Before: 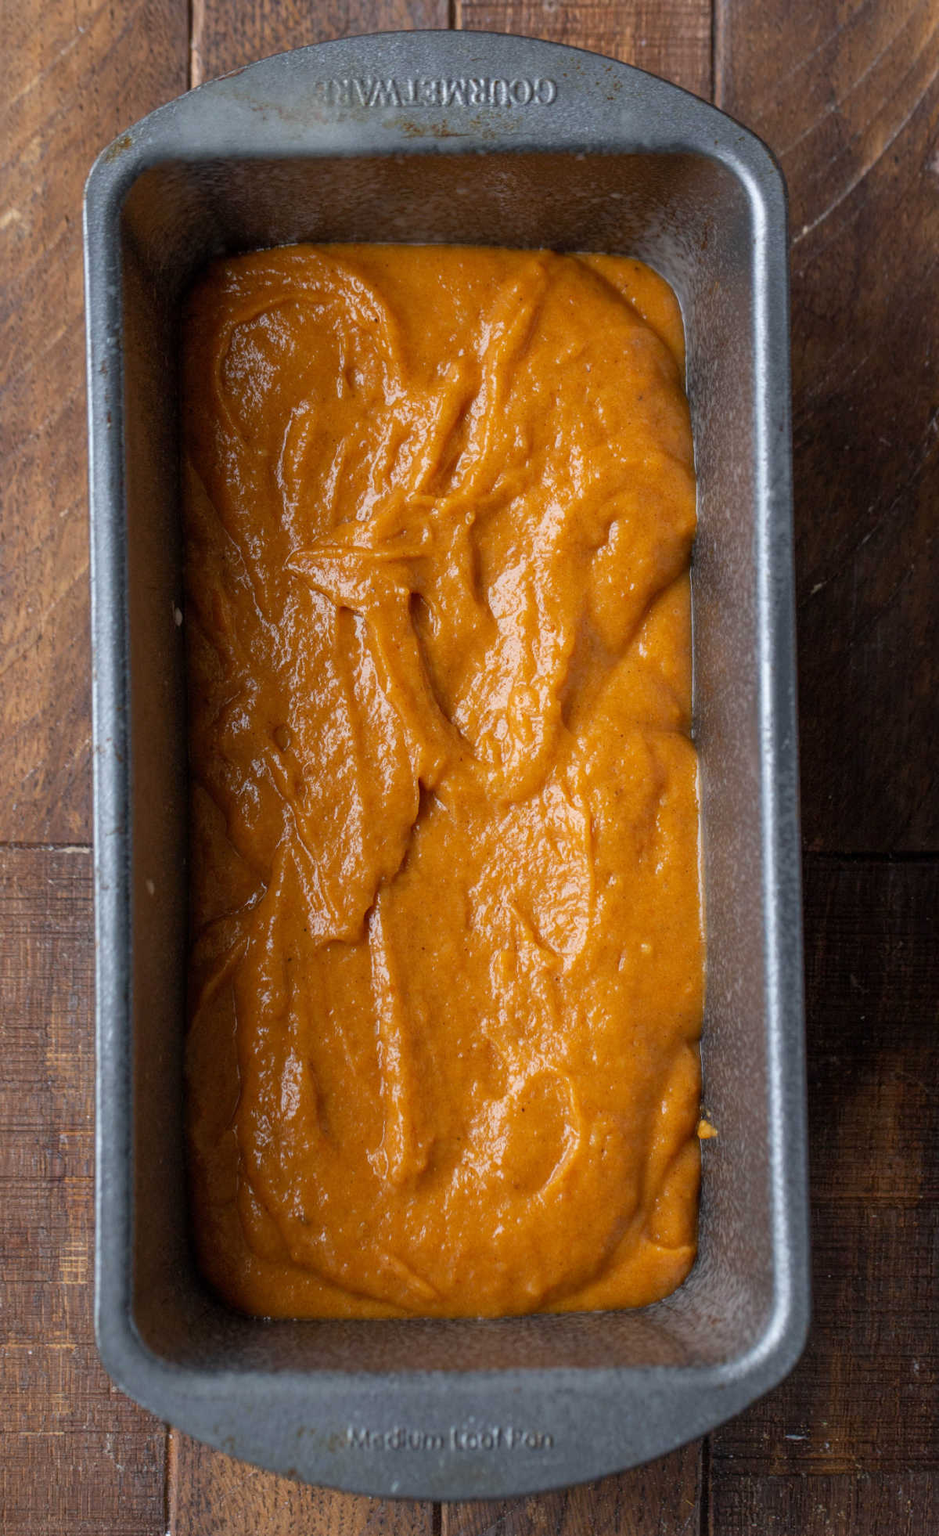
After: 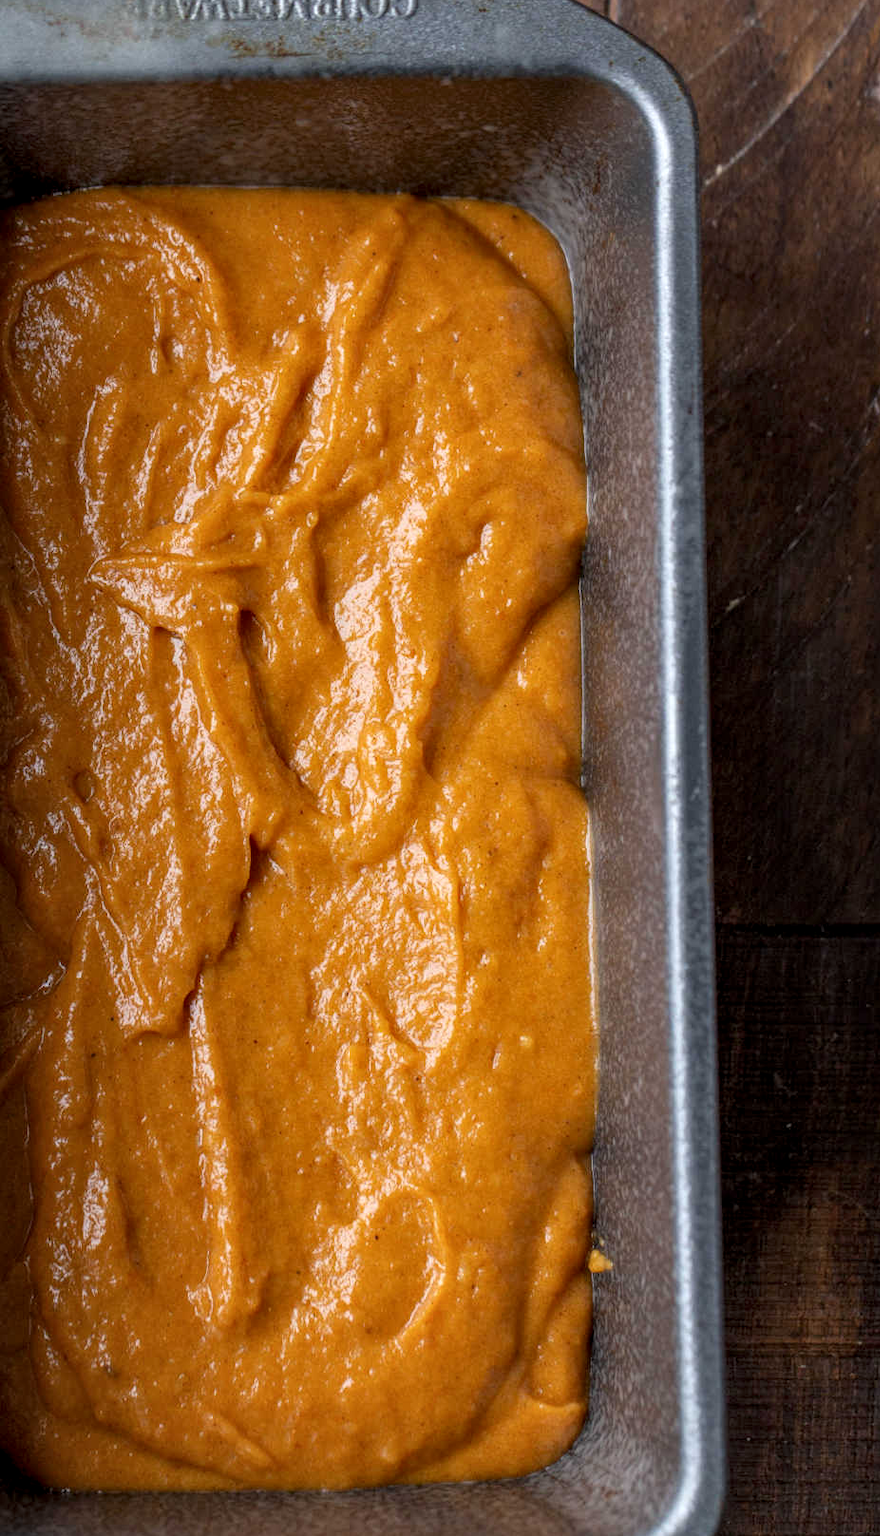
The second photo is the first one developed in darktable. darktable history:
crop: left 22.698%, top 5.891%, bottom 11.685%
local contrast: detail 130%
